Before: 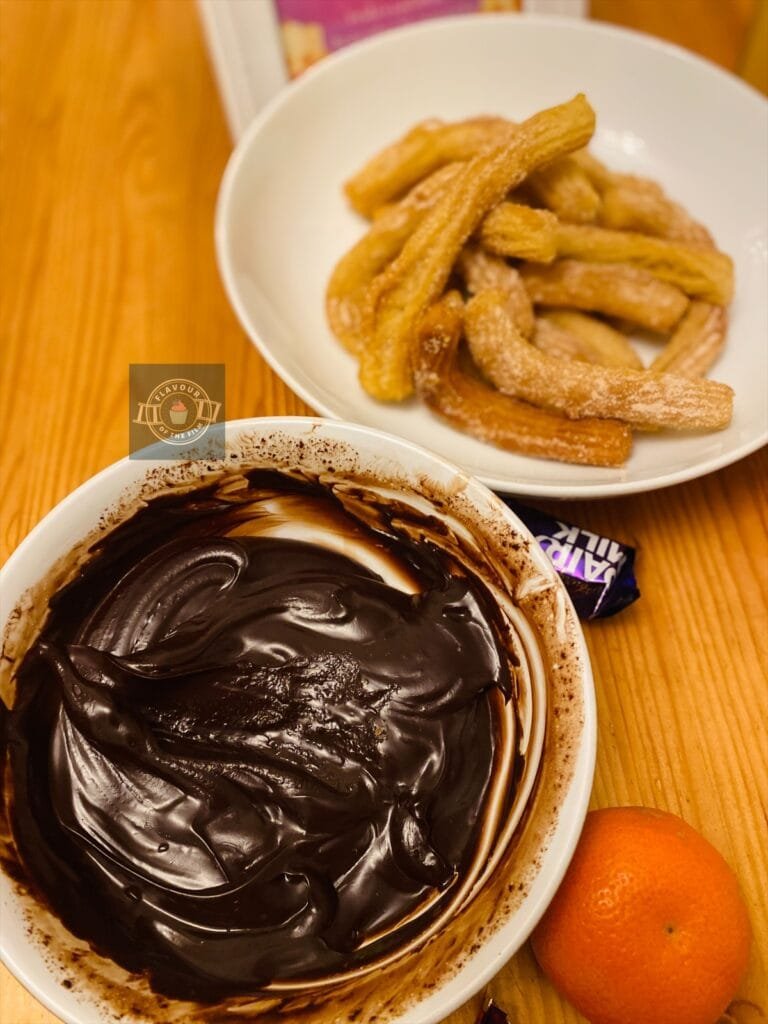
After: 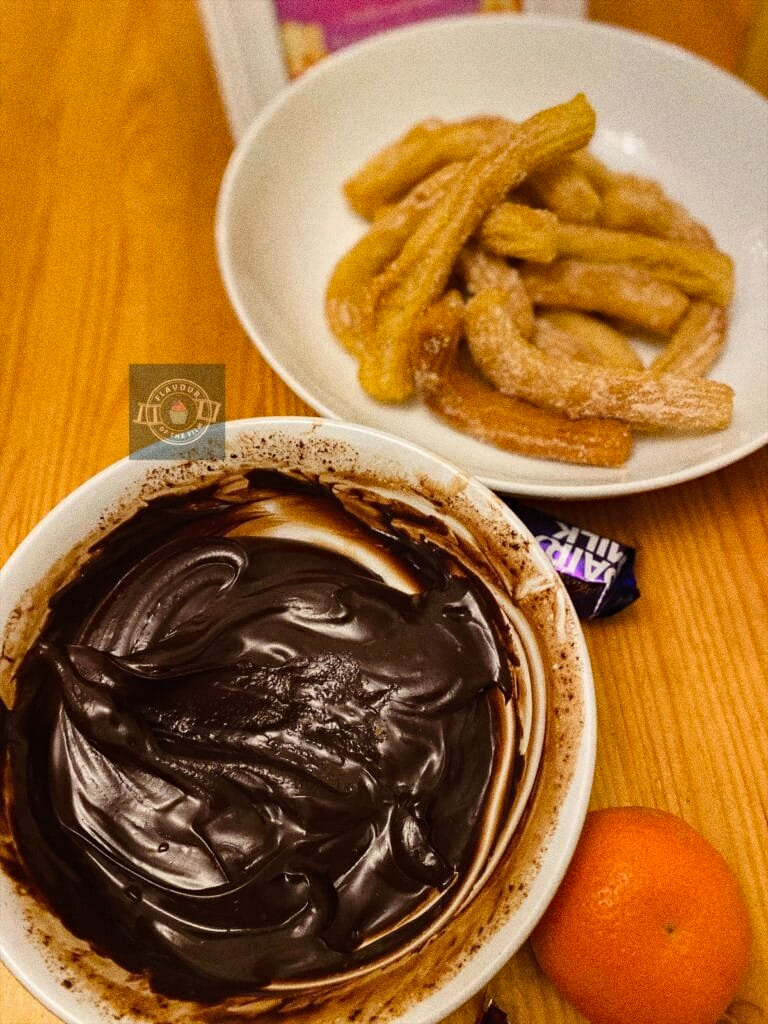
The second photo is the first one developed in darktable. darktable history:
grain: coarseness 0.09 ISO, strength 40%
haze removal: compatibility mode true, adaptive false
shadows and highlights: shadows 5, soften with gaussian
